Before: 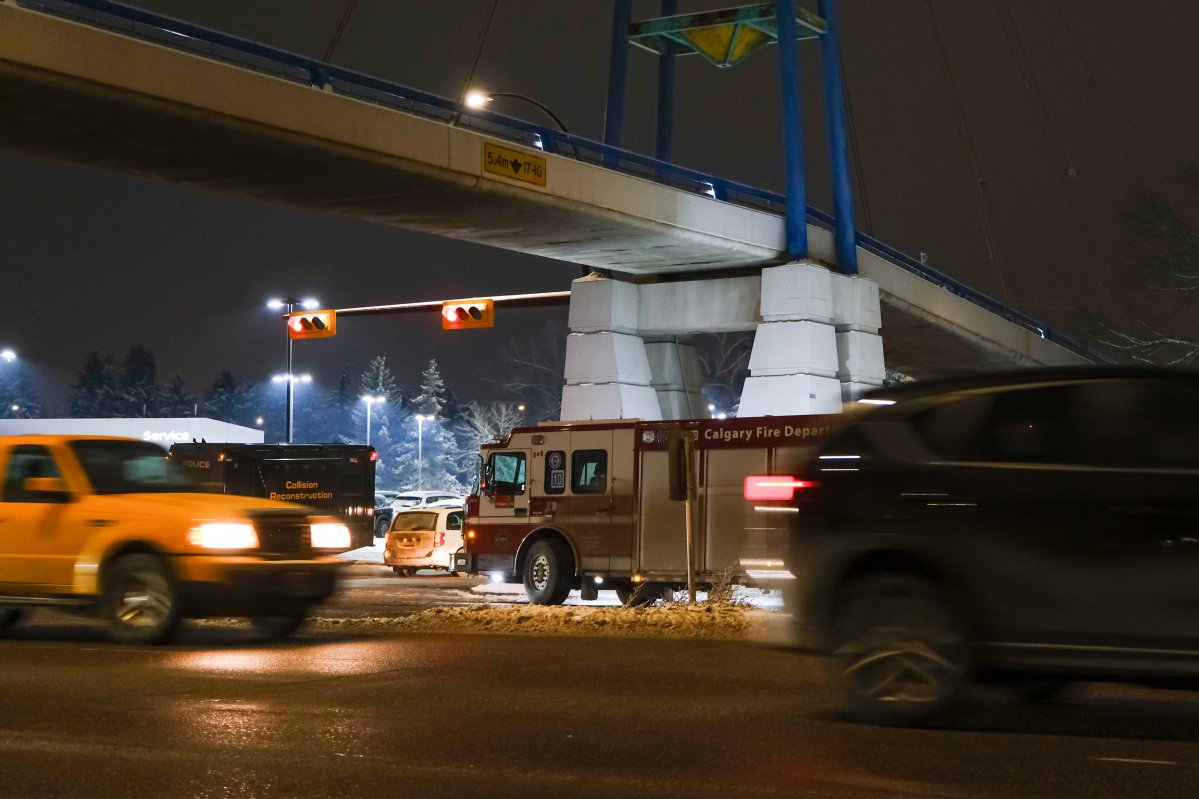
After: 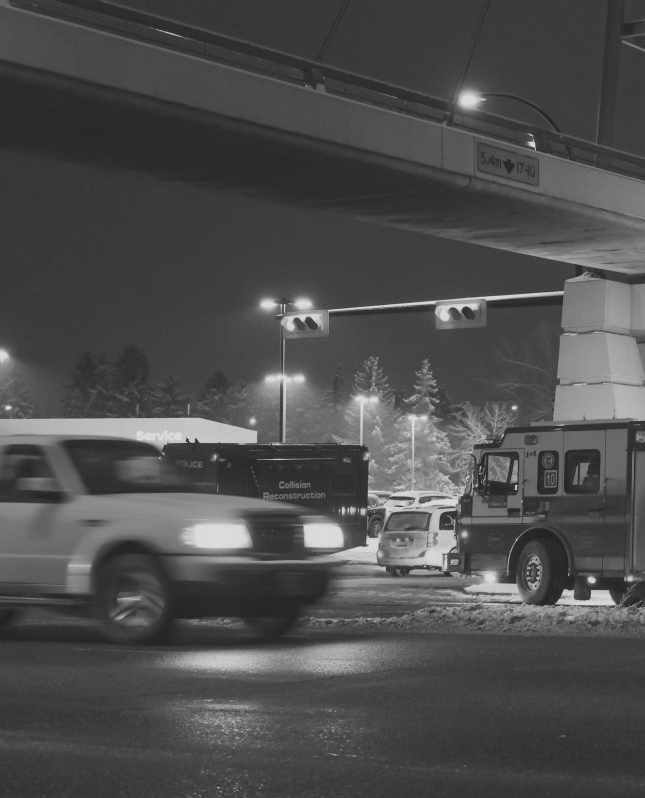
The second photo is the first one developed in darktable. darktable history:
exposure: exposure 0.127 EV, compensate highlight preservation false
contrast brightness saturation: contrast -0.26, saturation -0.43
color calibration: output gray [0.21, 0.42, 0.37, 0], gray › normalize channels true, illuminant same as pipeline (D50), adaptation XYZ, x 0.346, y 0.359, gamut compression 0
crop: left 0.587%, right 45.588%, bottom 0.086%
